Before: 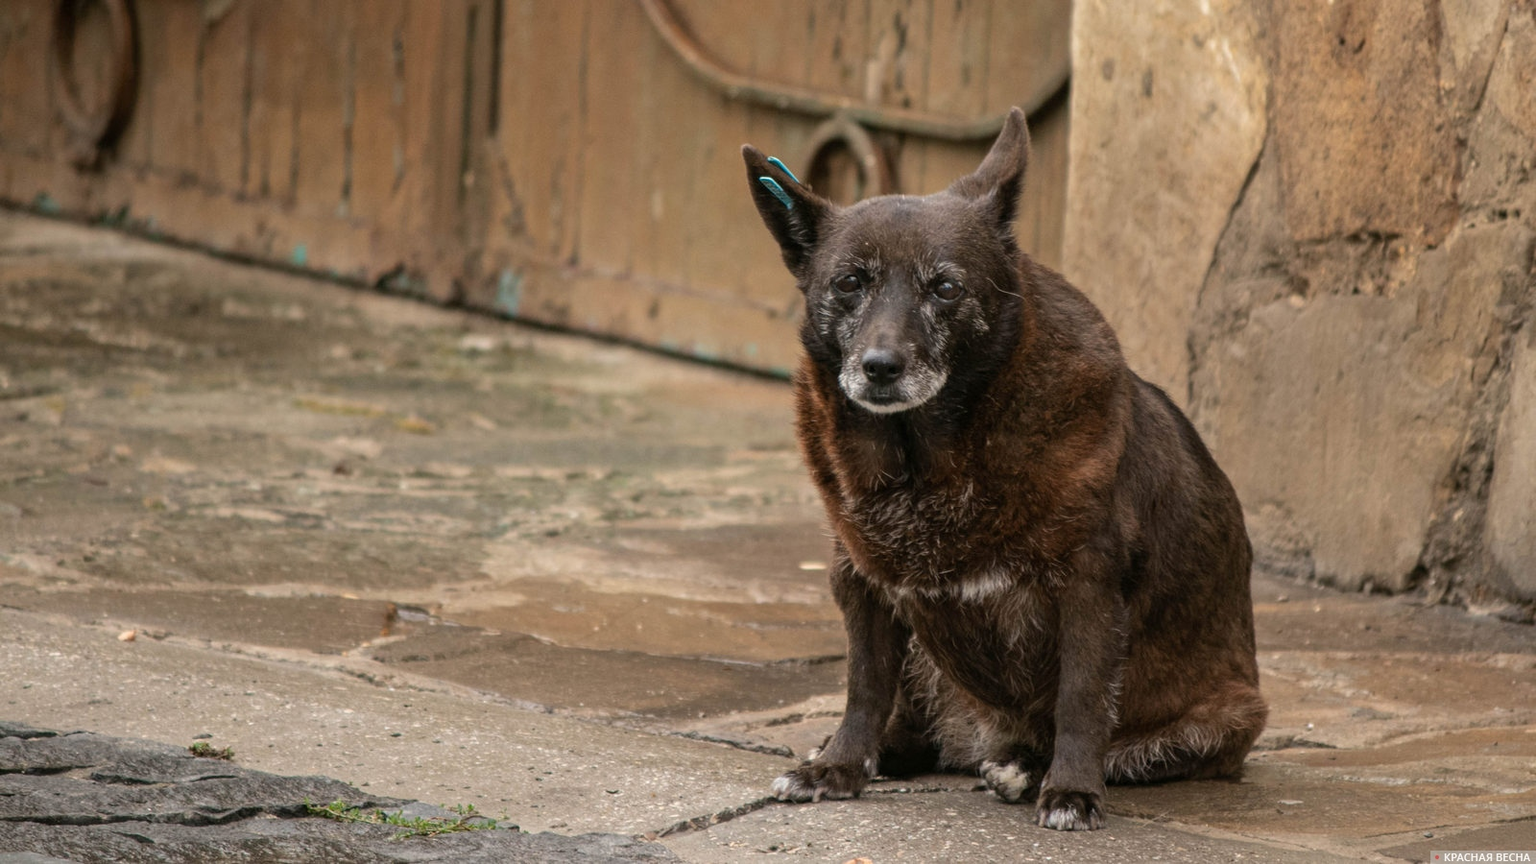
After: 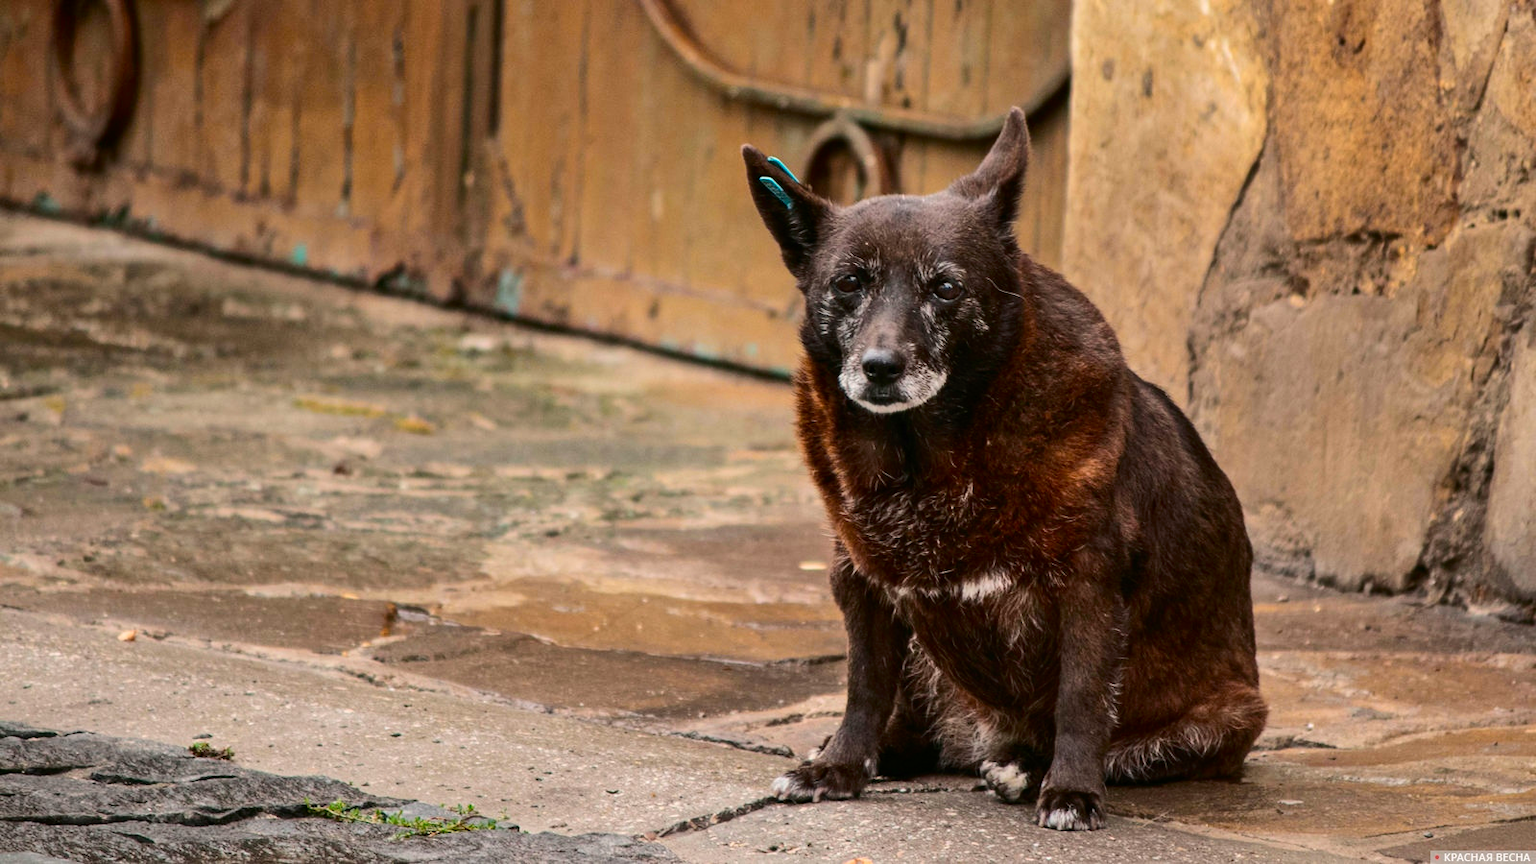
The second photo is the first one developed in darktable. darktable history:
shadows and highlights: low approximation 0.01, soften with gaussian
tone curve: curves: ch0 [(0, 0) (0.126, 0.061) (0.338, 0.285) (0.494, 0.518) (0.703, 0.762) (1, 1)]; ch1 [(0, 0) (0.389, 0.313) (0.457, 0.442) (0.5, 0.501) (0.55, 0.578) (1, 1)]; ch2 [(0, 0) (0.44, 0.424) (0.501, 0.499) (0.557, 0.564) (0.613, 0.67) (0.707, 0.746) (1, 1)], color space Lab, independent channels, preserve colors none
